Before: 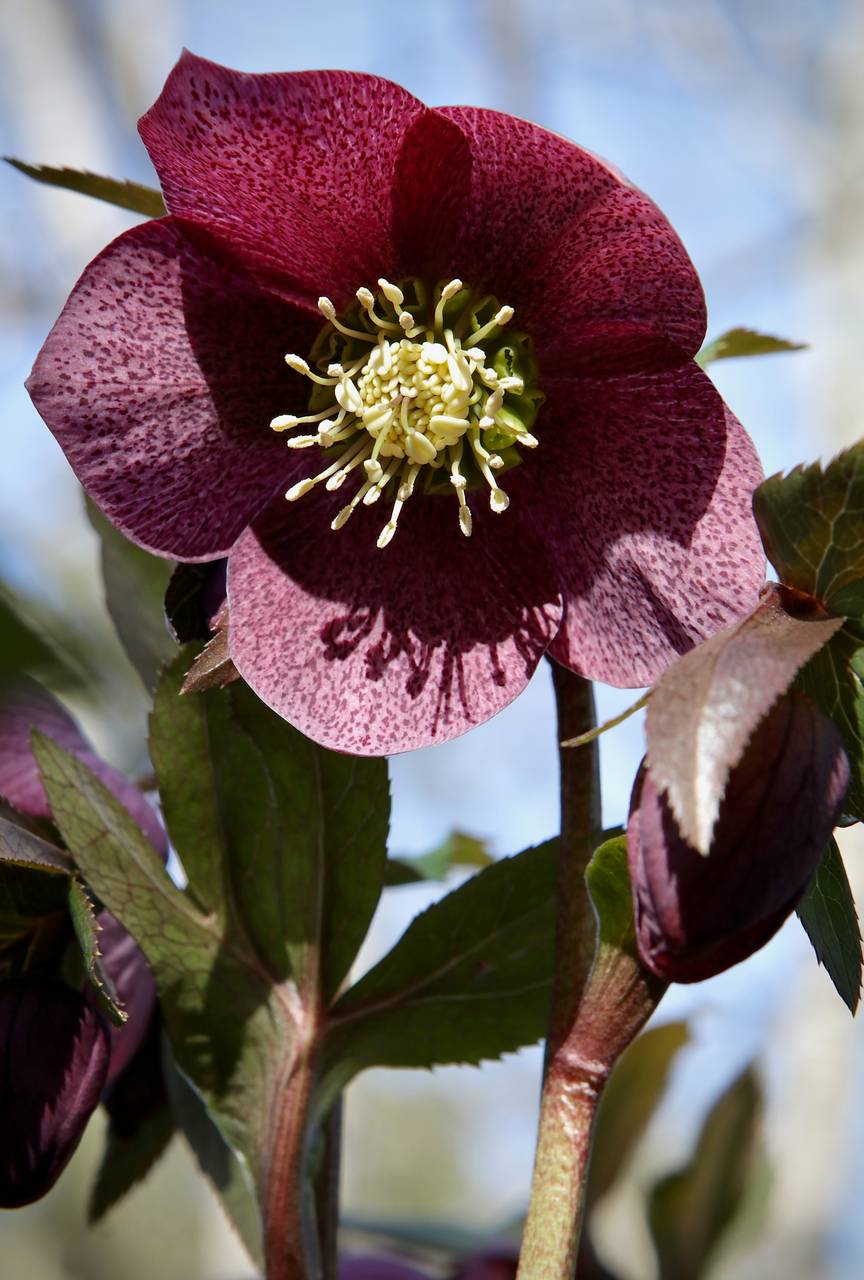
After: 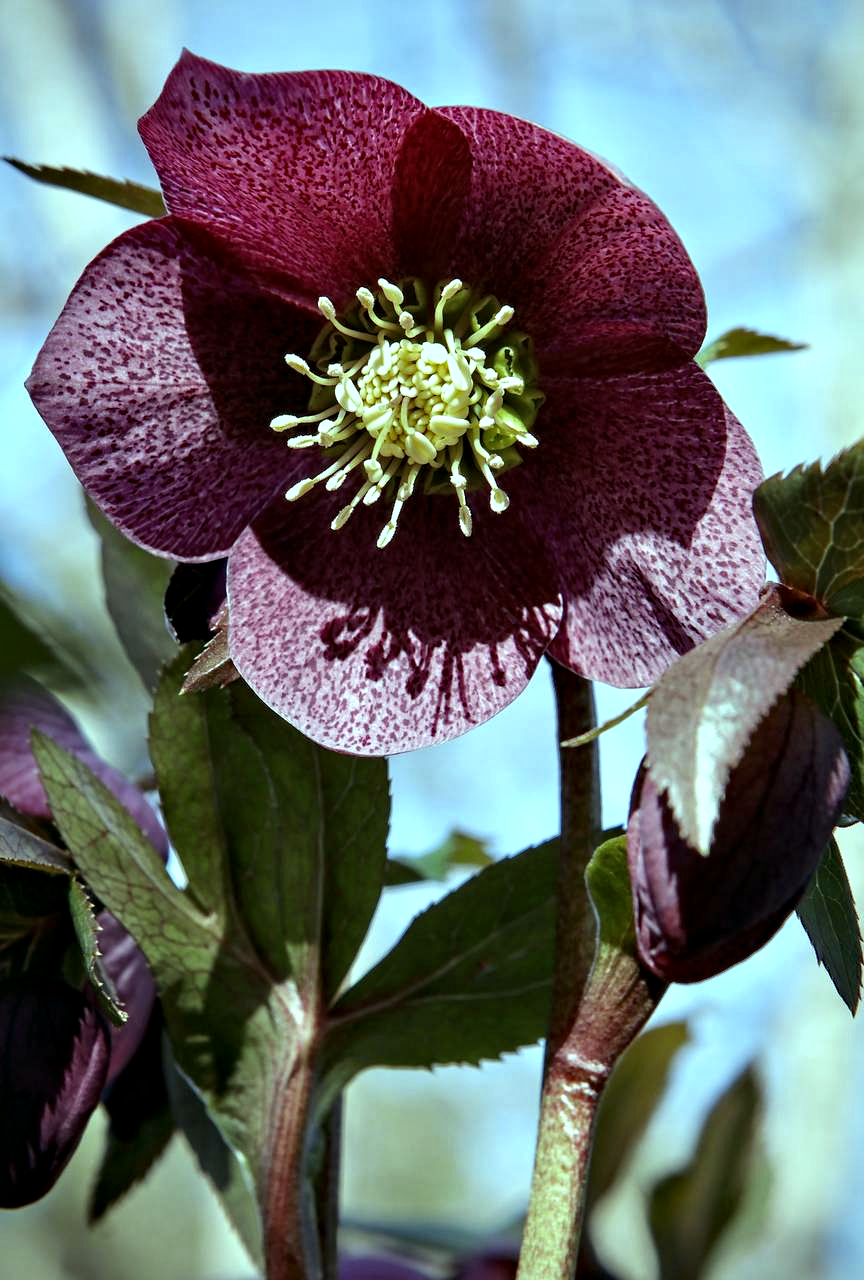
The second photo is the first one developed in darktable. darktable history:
contrast equalizer: y [[0.51, 0.537, 0.559, 0.574, 0.599, 0.618], [0.5 ×6], [0.5 ×6], [0 ×6], [0 ×6]]
color balance: mode lift, gamma, gain (sRGB), lift [0.997, 0.979, 1.021, 1.011], gamma [1, 1.084, 0.916, 0.998], gain [1, 0.87, 1.13, 1.101], contrast 4.55%, contrast fulcrum 38.24%, output saturation 104.09%
